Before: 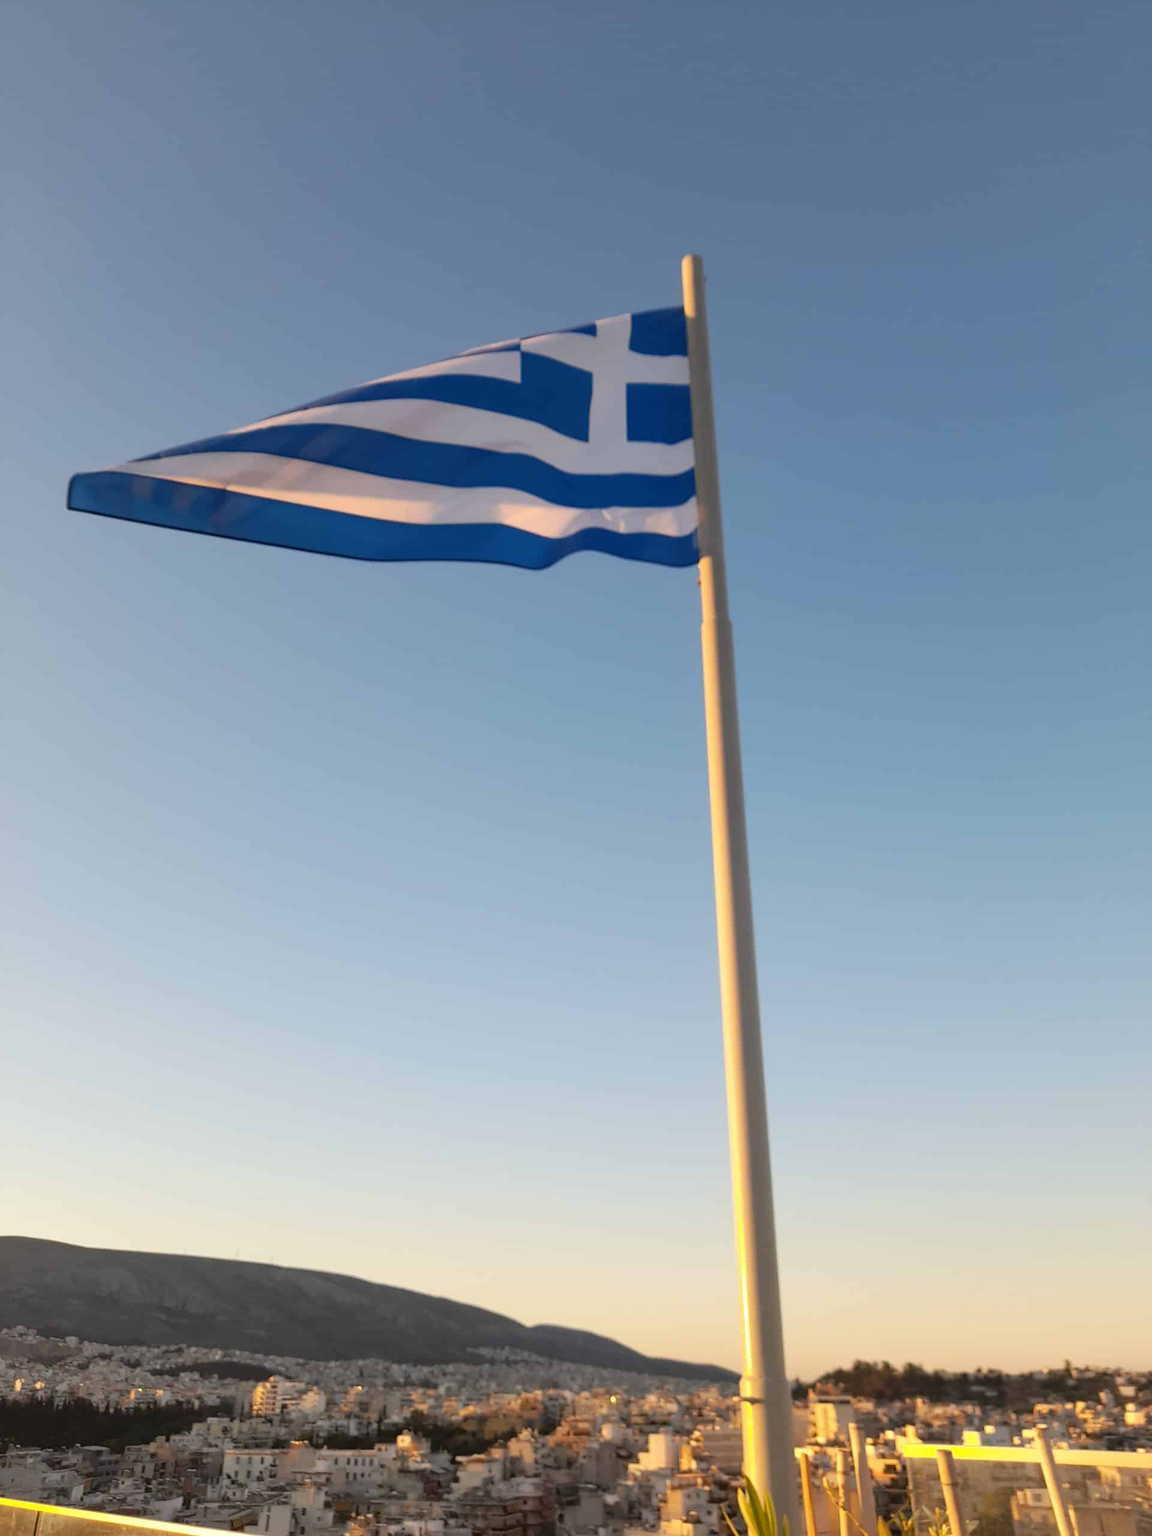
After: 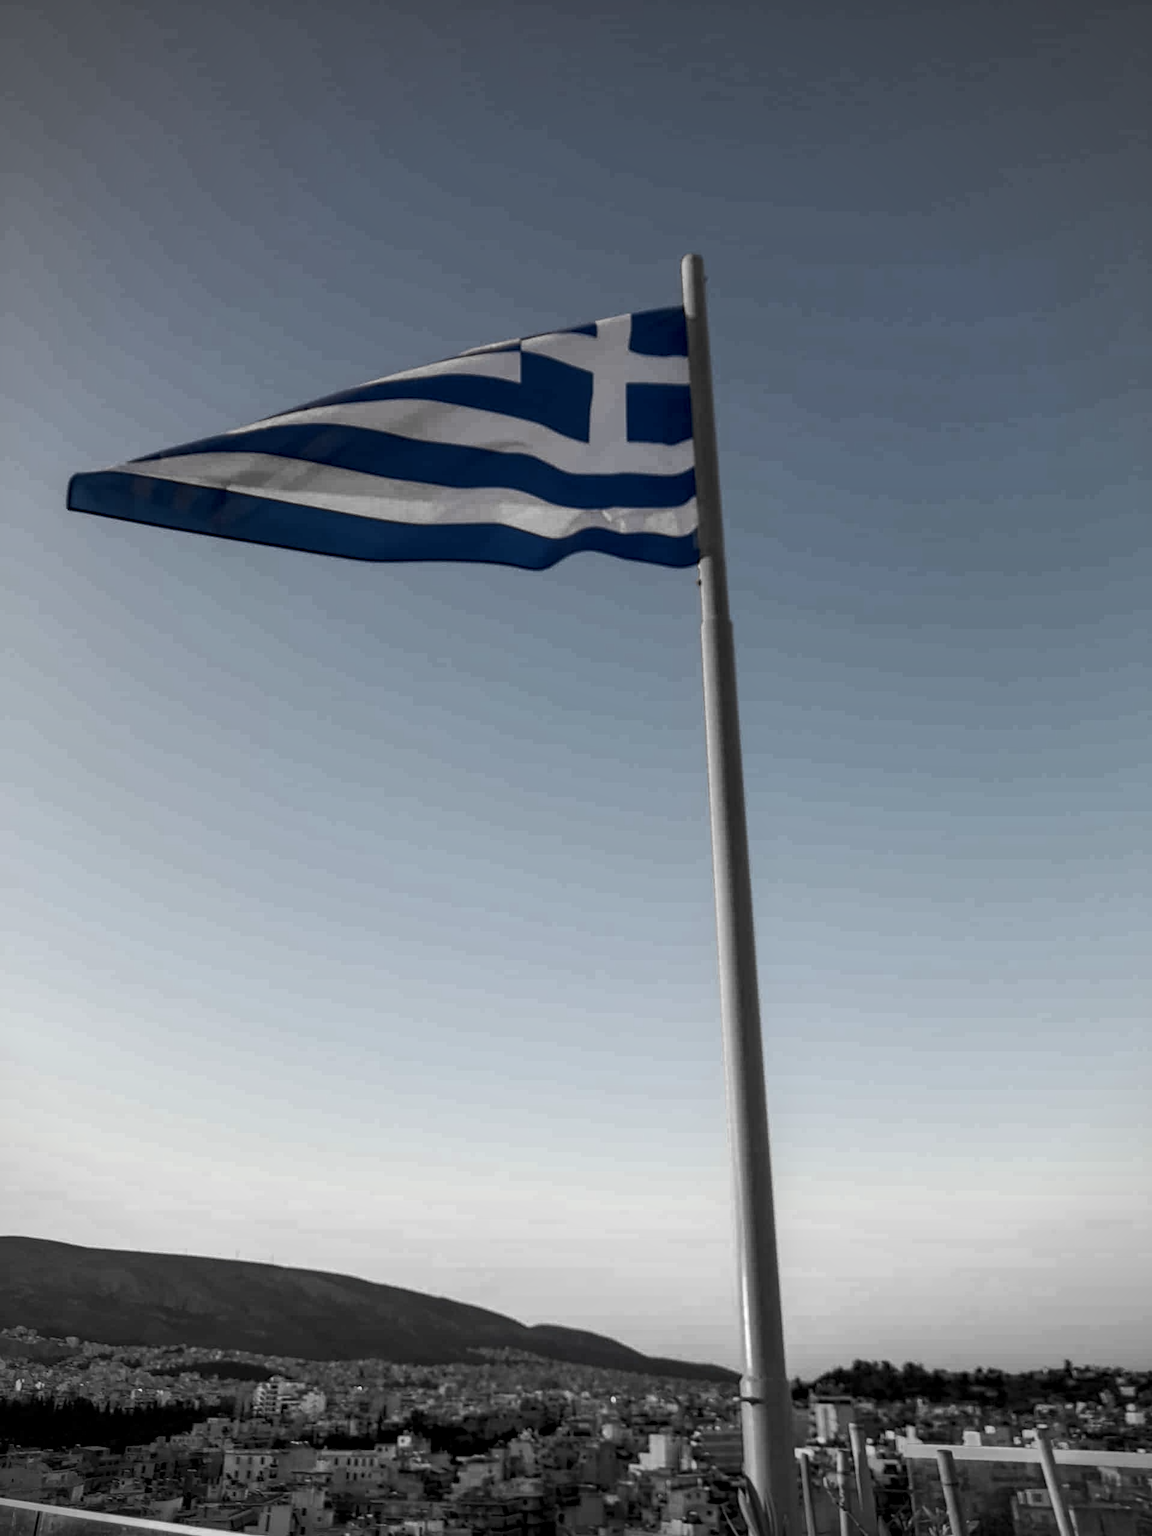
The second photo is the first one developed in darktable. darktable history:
local contrast: highlights 25%, detail 150%
color balance rgb: perceptual saturation grading › highlights -31.88%, perceptual saturation grading › mid-tones 5.8%, perceptual saturation grading › shadows 18.12%, perceptual brilliance grading › highlights 3.62%, perceptual brilliance grading › mid-tones -18.12%, perceptual brilliance grading › shadows -41.3%
color equalizer: saturation › red 0.231, saturation › orange 0.289, saturation › yellow 0.301, saturation › green 0.555, saturation › cyan 0.879, saturation › blue 0.867, saturation › lavender 0.763, saturation › magenta 0.254, brightness › red 0.578, brightness › orange 0.52, brightness › yellow 0.636, brightness › cyan 1.02, brightness › blue 1.02, brightness › magenta 0.694
color equalizer "1": saturation › red 0.231, saturation › orange 0.289, saturation › yellow 0.301, saturation › green 0.555, saturation › cyan 0.879, saturation › blue 0.867, saturation › lavender 0.763, saturation › magenta 0.254
vignetting: on, module defaults
